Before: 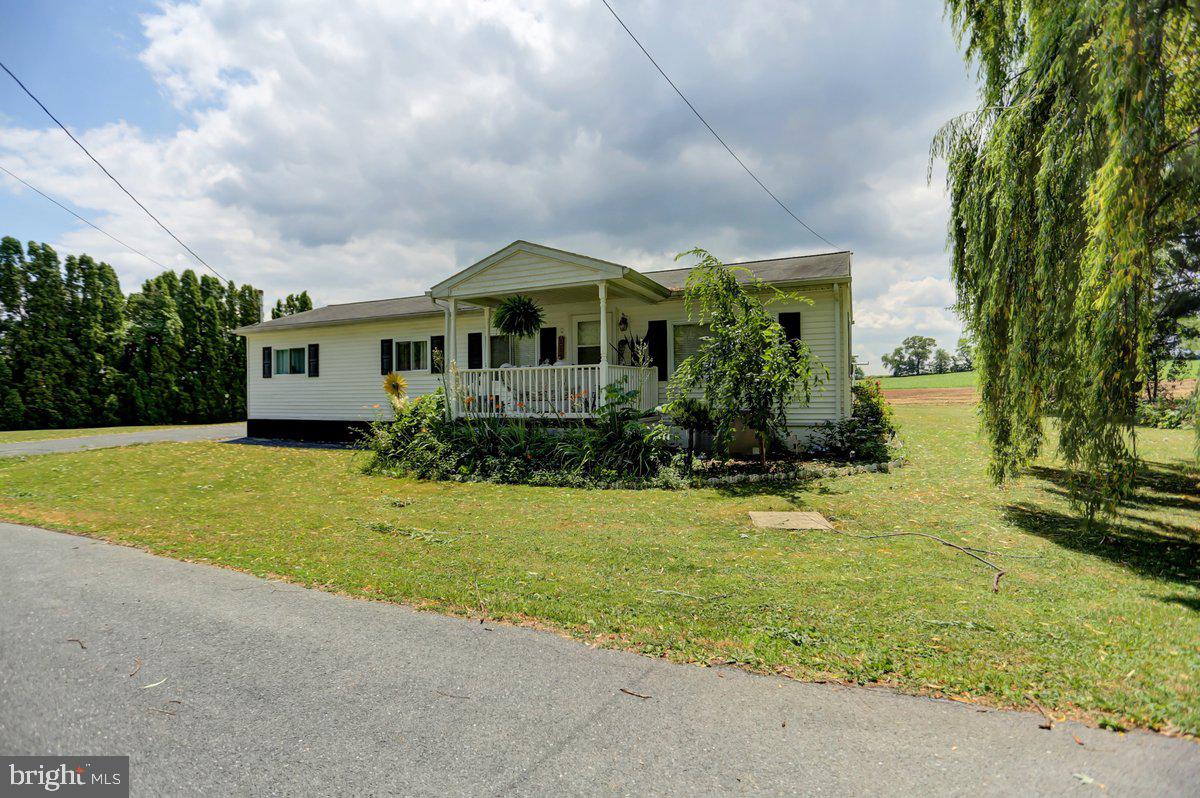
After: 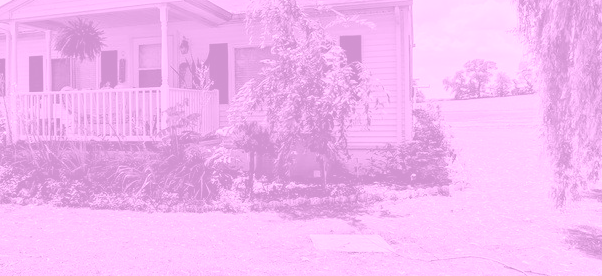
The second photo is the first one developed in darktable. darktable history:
crop: left 36.607%, top 34.735%, right 13.146%, bottom 30.611%
colorize: hue 331.2°, saturation 75%, source mix 30.28%, lightness 70.52%, version 1
